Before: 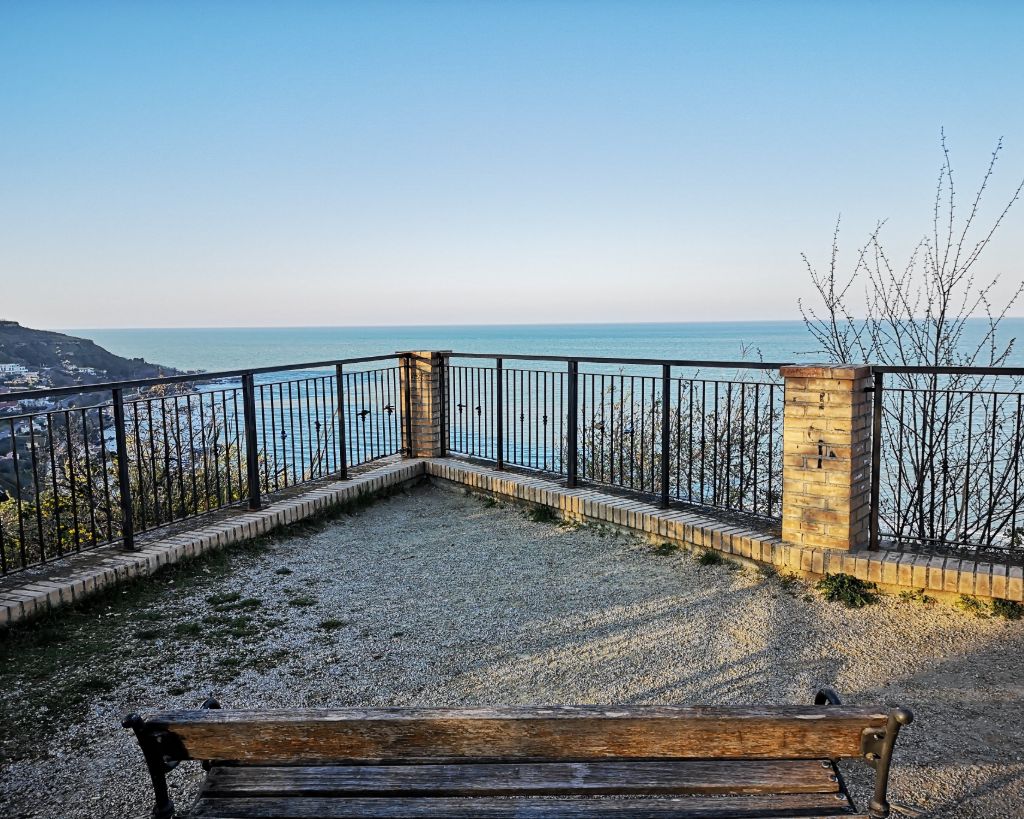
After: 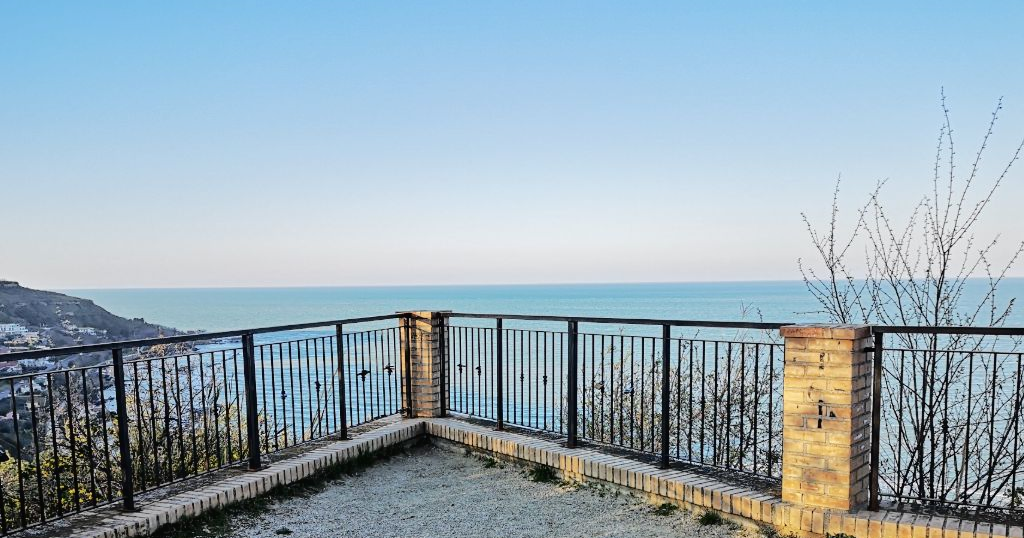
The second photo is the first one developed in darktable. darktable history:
tone curve: curves: ch0 [(0, 0) (0.003, 0.021) (0.011, 0.021) (0.025, 0.021) (0.044, 0.033) (0.069, 0.053) (0.1, 0.08) (0.136, 0.114) (0.177, 0.171) (0.224, 0.246) (0.277, 0.332) (0.335, 0.424) (0.399, 0.496) (0.468, 0.561) (0.543, 0.627) (0.623, 0.685) (0.709, 0.741) (0.801, 0.813) (0.898, 0.902) (1, 1)], color space Lab, independent channels, preserve colors none
crop and rotate: top 4.969%, bottom 29.223%
